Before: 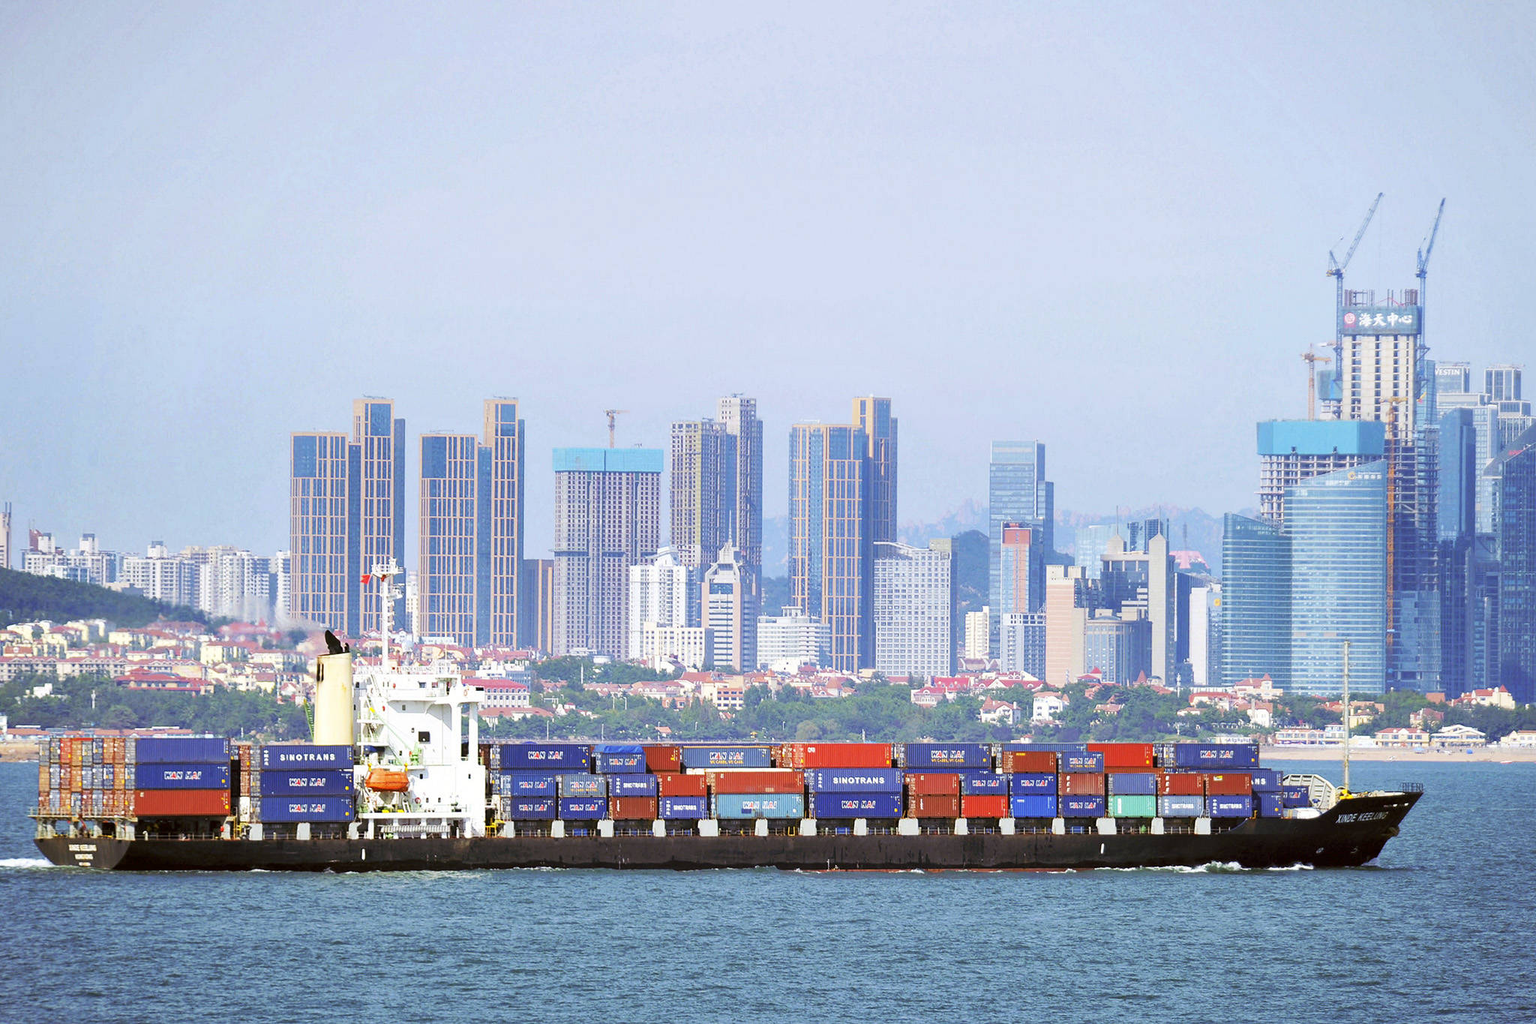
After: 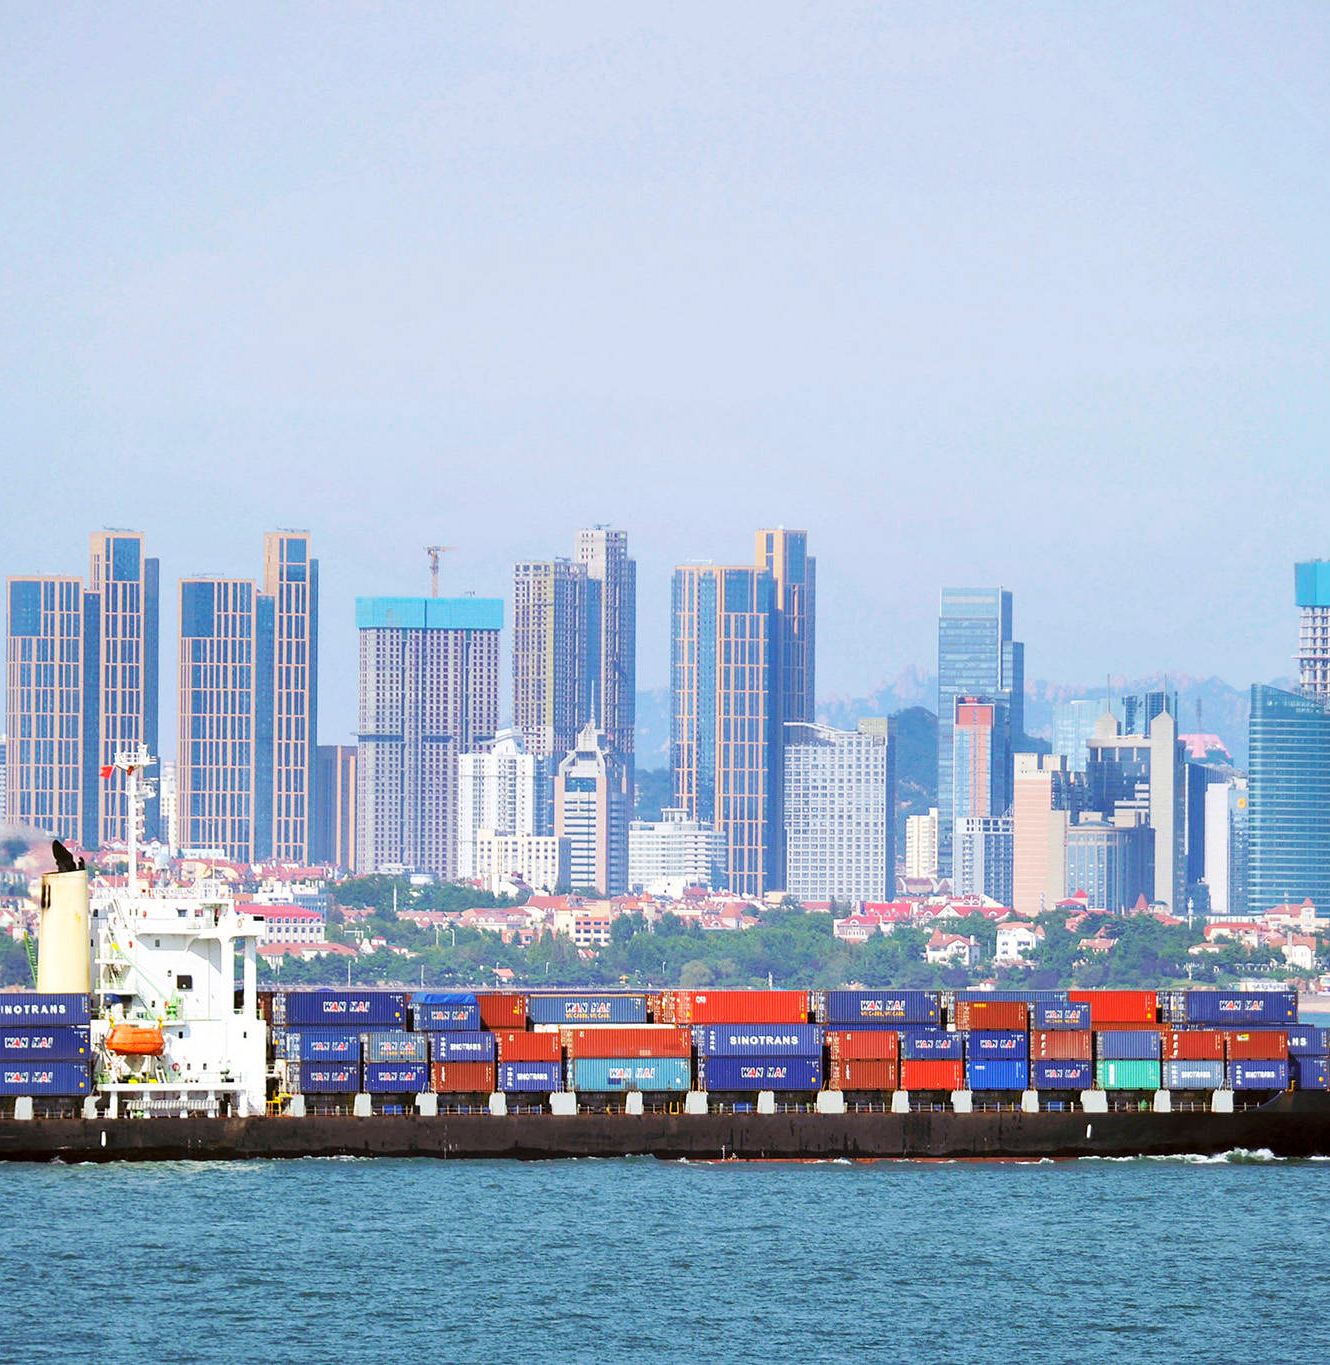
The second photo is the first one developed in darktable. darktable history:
crop and rotate: left 18.649%, right 16.382%
